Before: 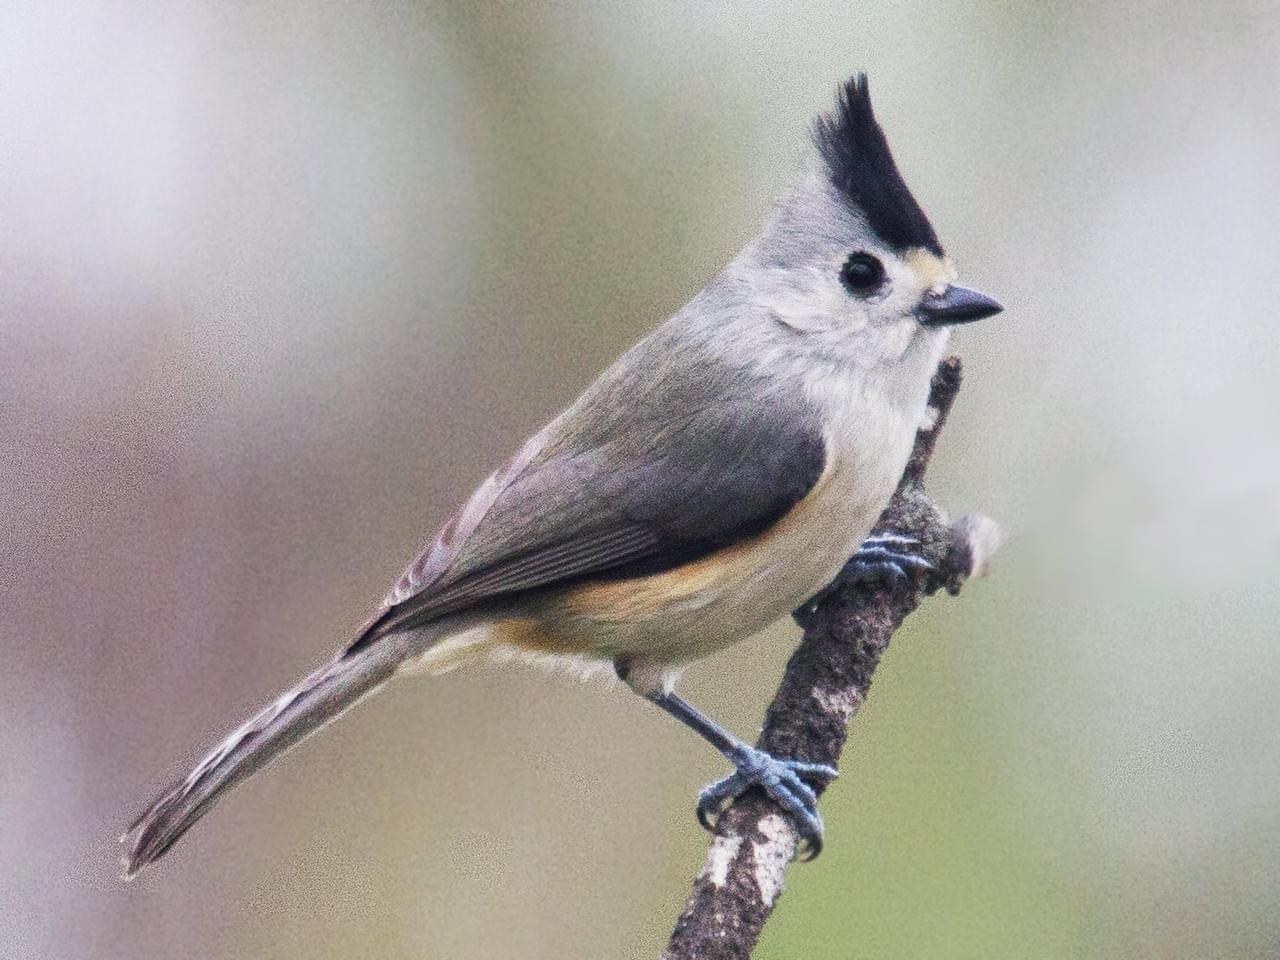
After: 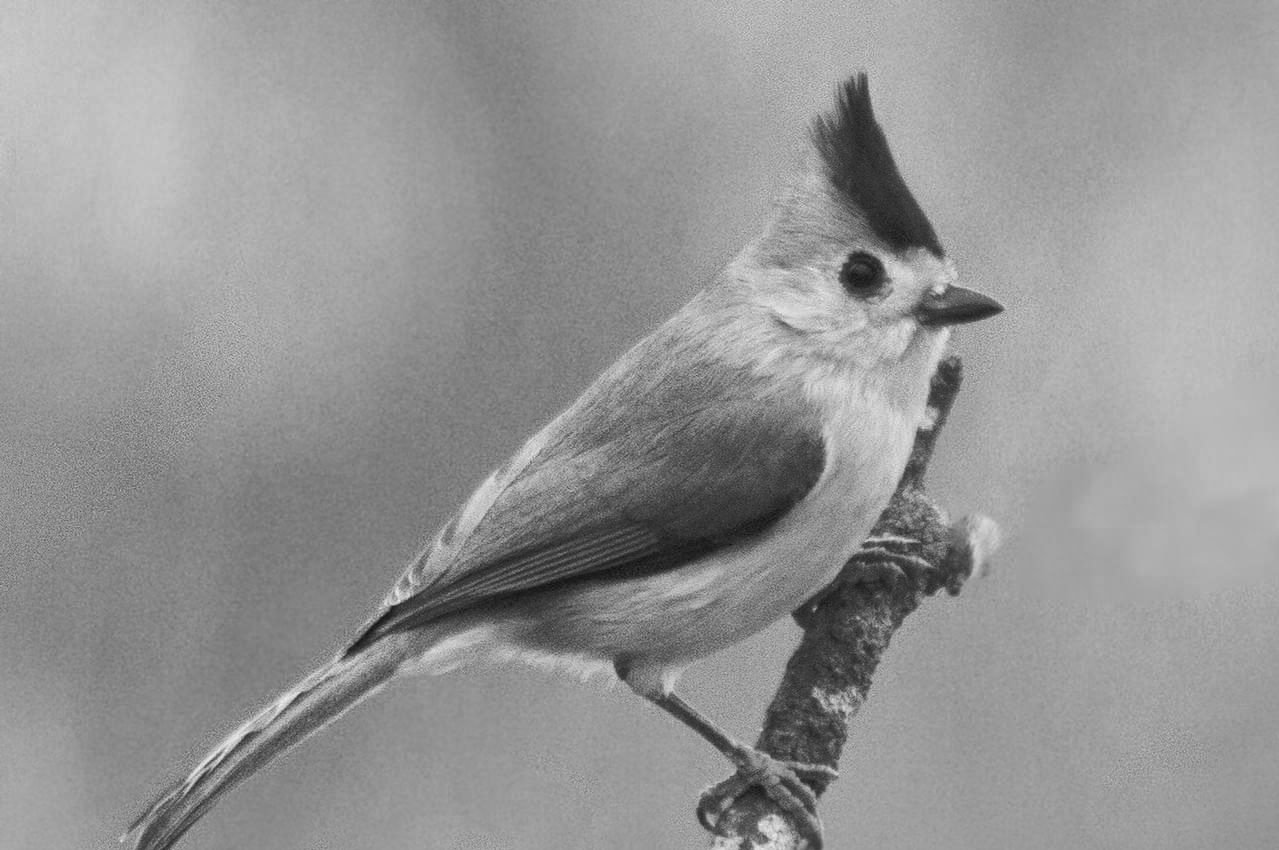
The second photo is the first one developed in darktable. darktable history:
crop and rotate: top 0%, bottom 11.401%
shadows and highlights: shadows 61.31, highlights -60.08
color zones: curves: ch0 [(0.002, 0.593) (0.143, 0.417) (0.285, 0.541) (0.455, 0.289) (0.608, 0.327) (0.727, 0.283) (0.869, 0.571) (1, 0.603)]; ch1 [(0, 0) (0.143, 0) (0.286, 0) (0.429, 0) (0.571, 0) (0.714, 0) (0.857, 0)]
